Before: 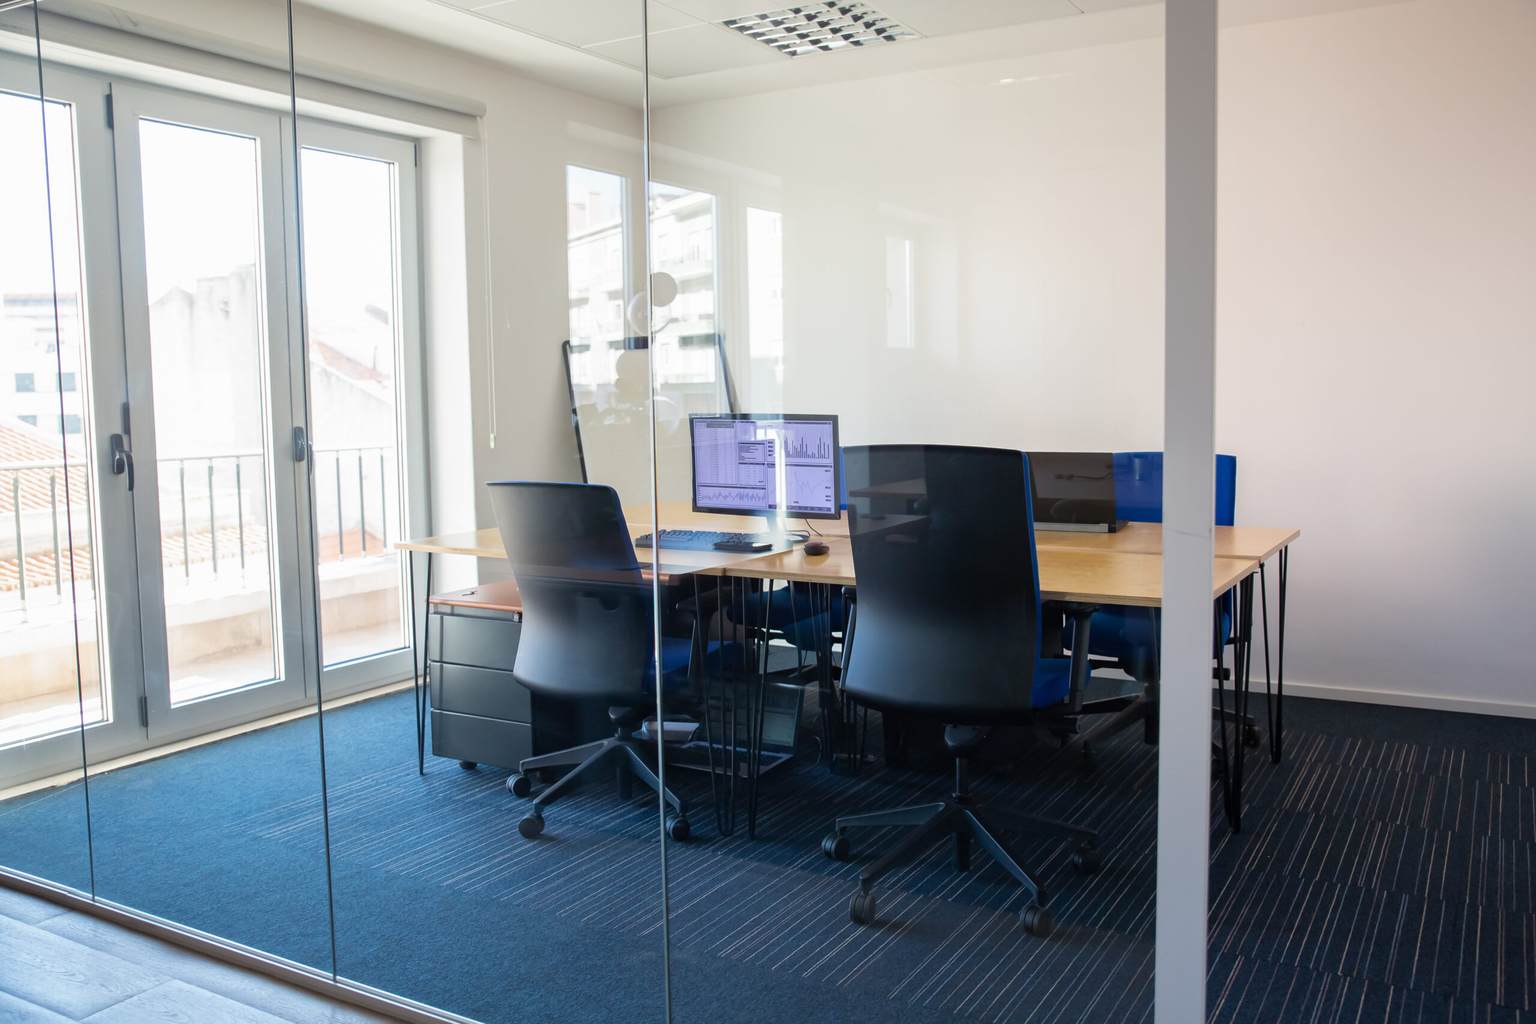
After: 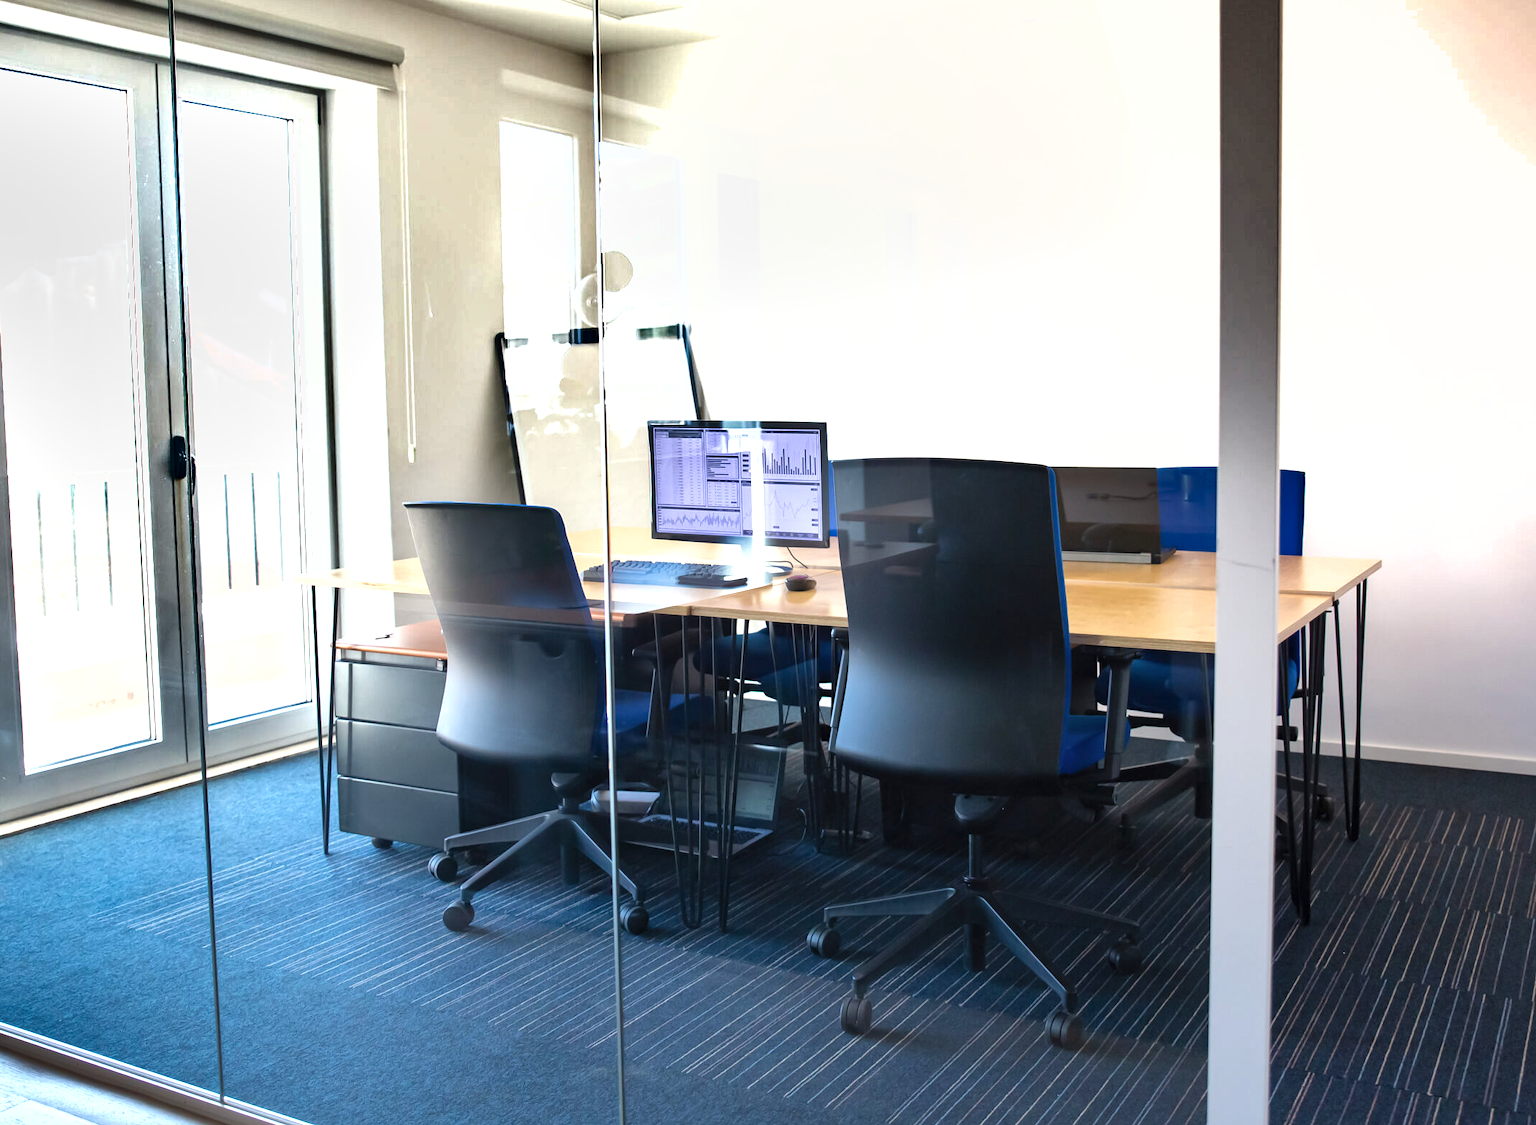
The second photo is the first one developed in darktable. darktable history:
tone equalizer: edges refinement/feathering 500, mask exposure compensation -1.57 EV, preserve details no
exposure: black level correction 0, exposure 0.704 EV
shadows and highlights: radius 169.94, shadows 27.02, white point adjustment 3.09, highlights -67.89, soften with gaussian
crop: left 9.785%, top 6.22%, right 6.973%, bottom 2.226%
